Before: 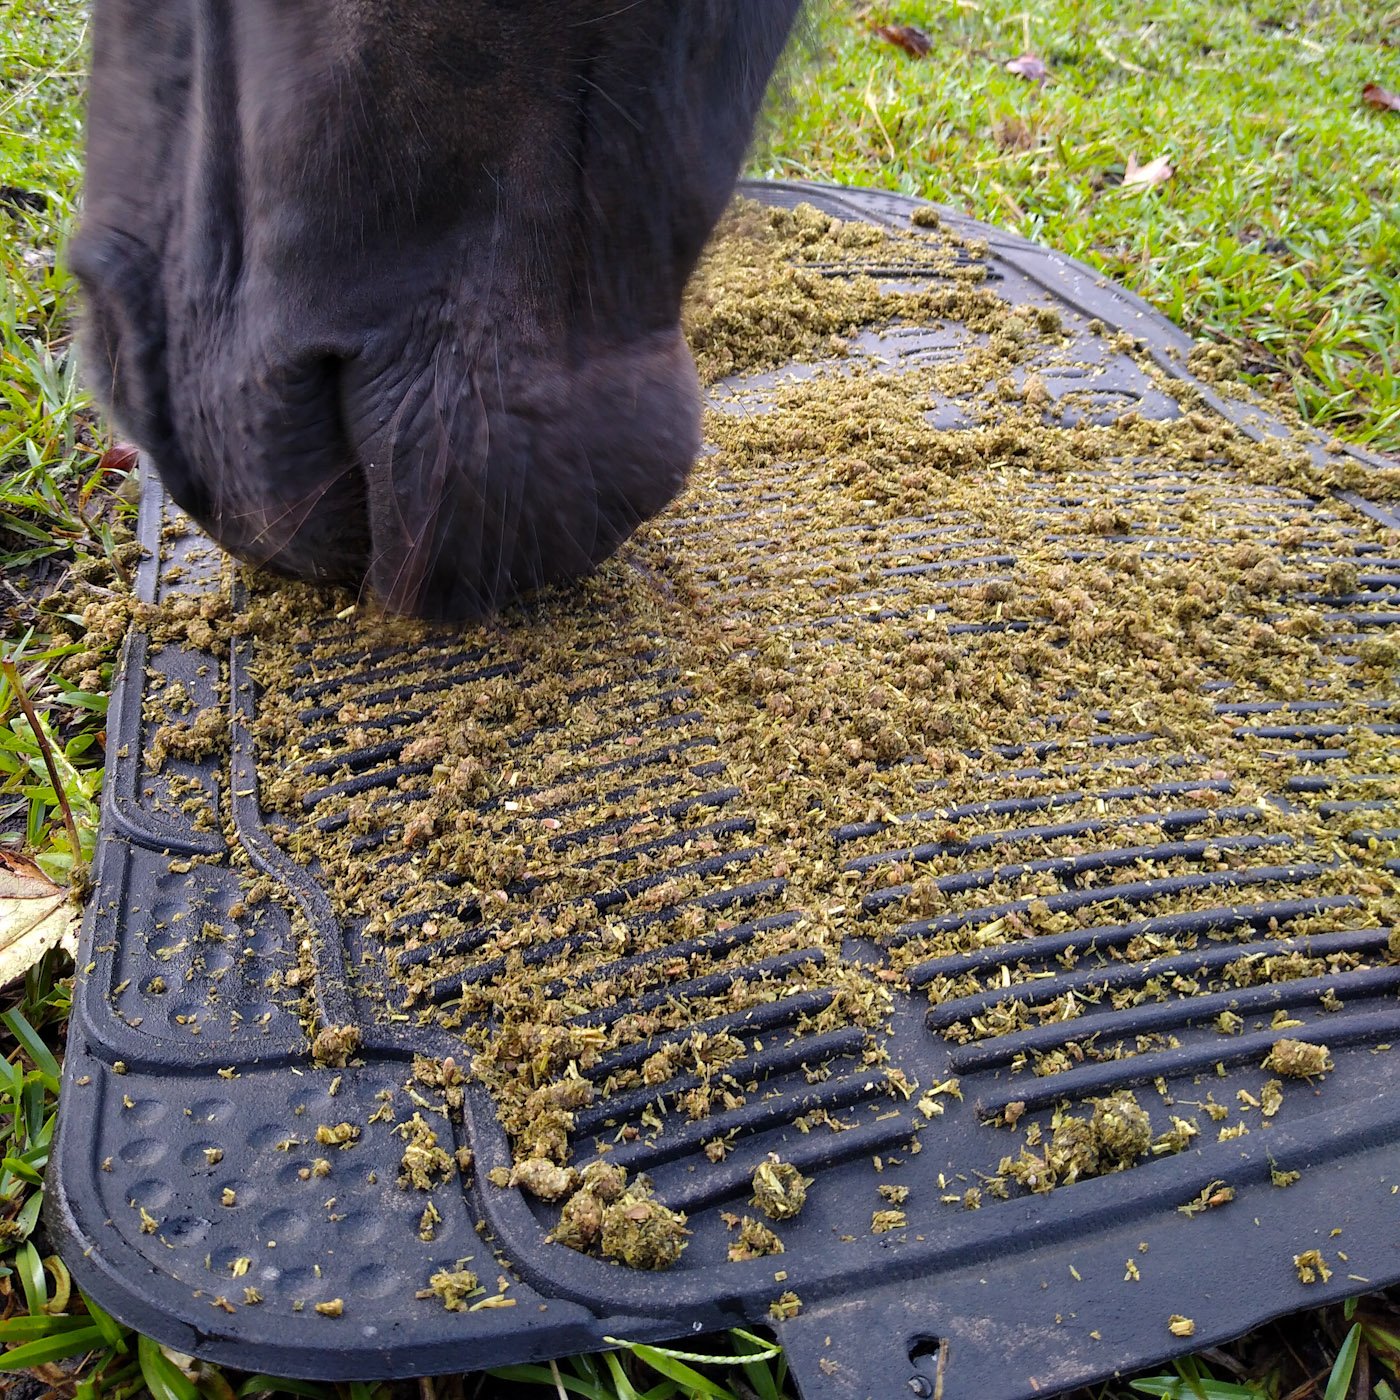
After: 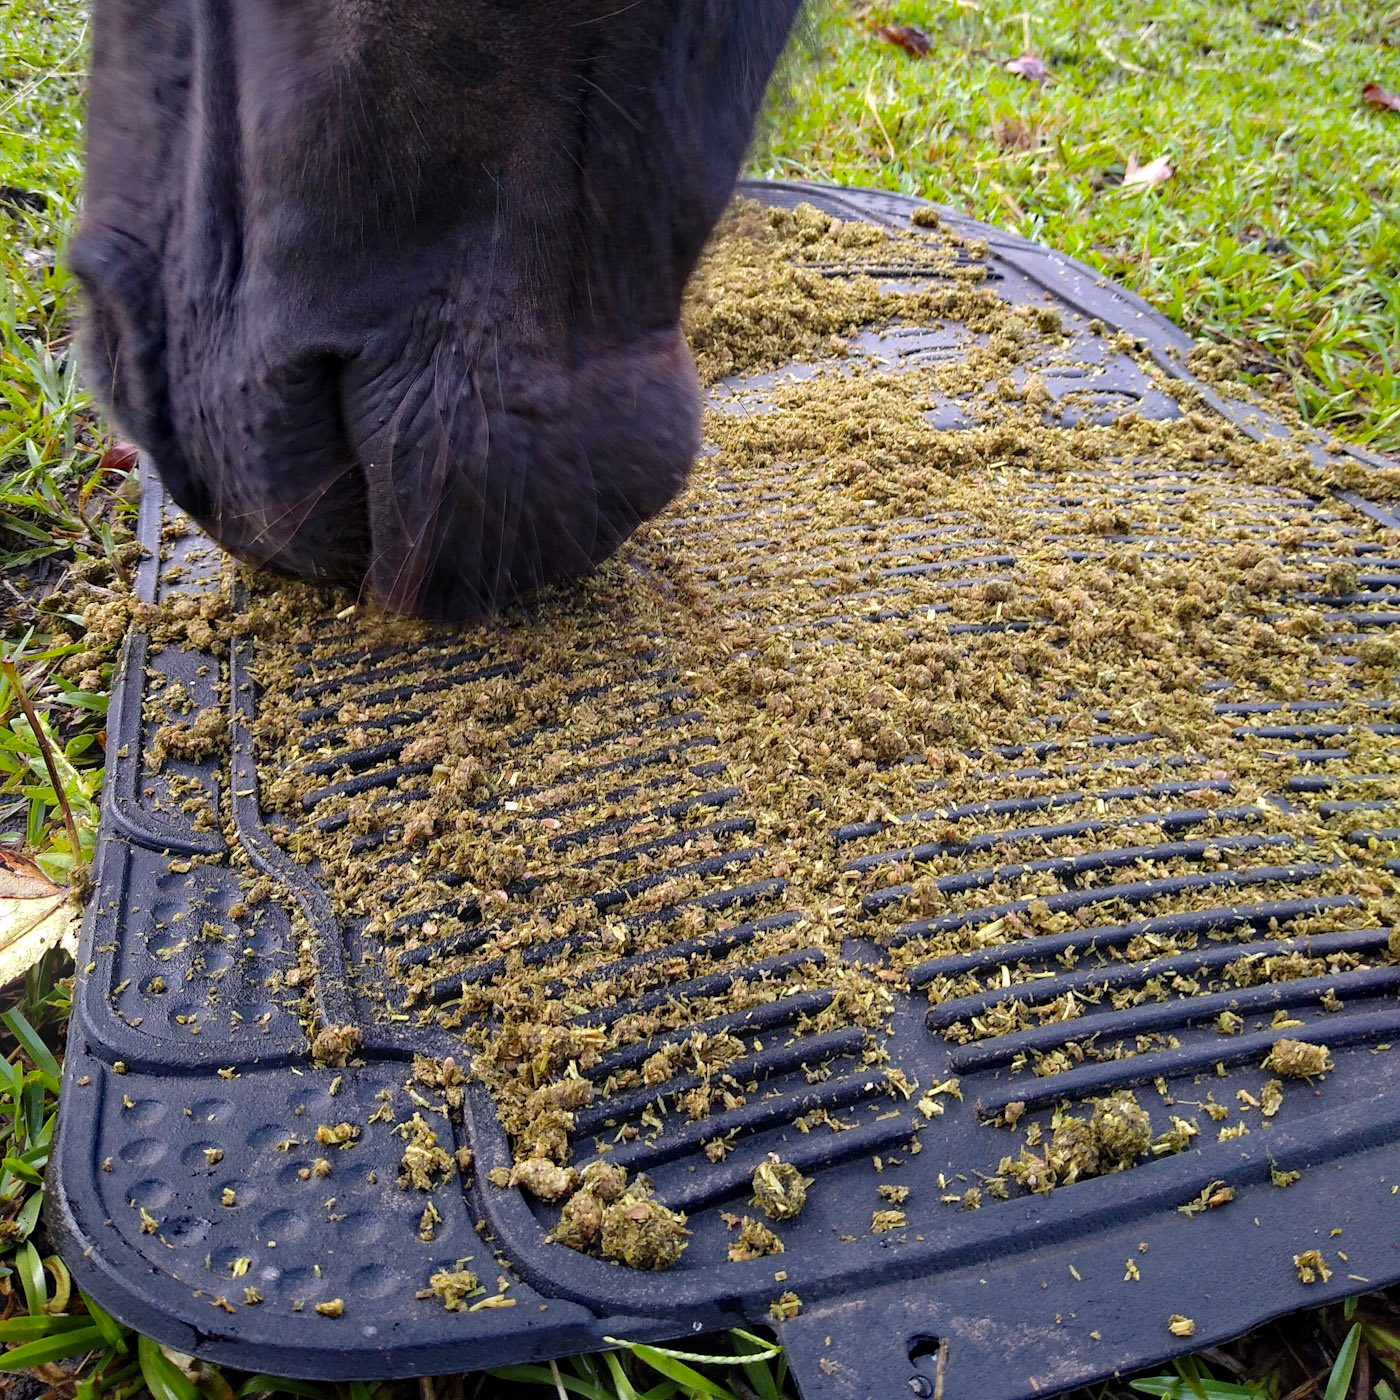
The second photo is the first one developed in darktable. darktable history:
bloom: size 15%, threshold 97%, strength 7%
haze removal: strength 0.29, distance 0.25, compatibility mode true, adaptive false
